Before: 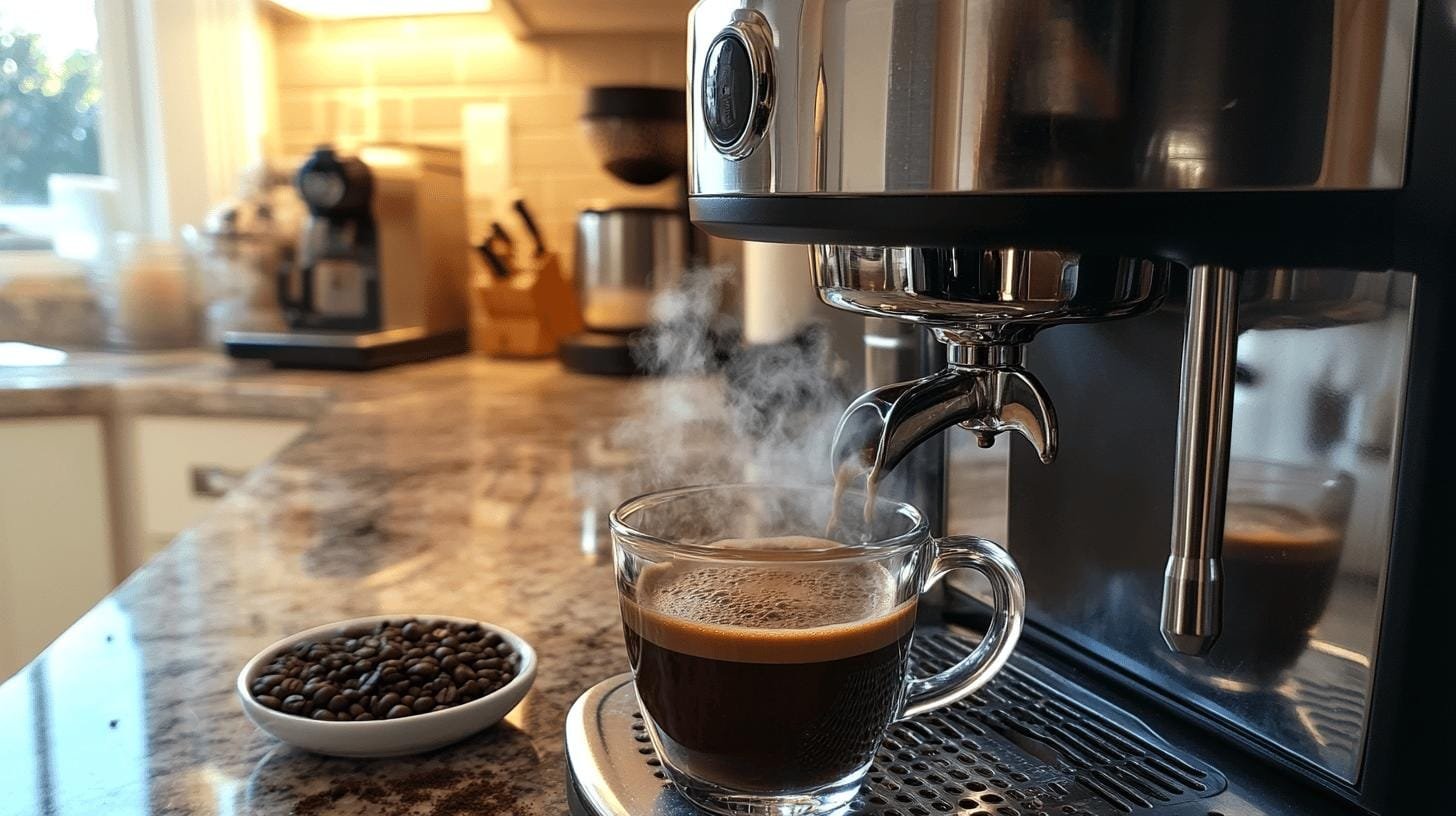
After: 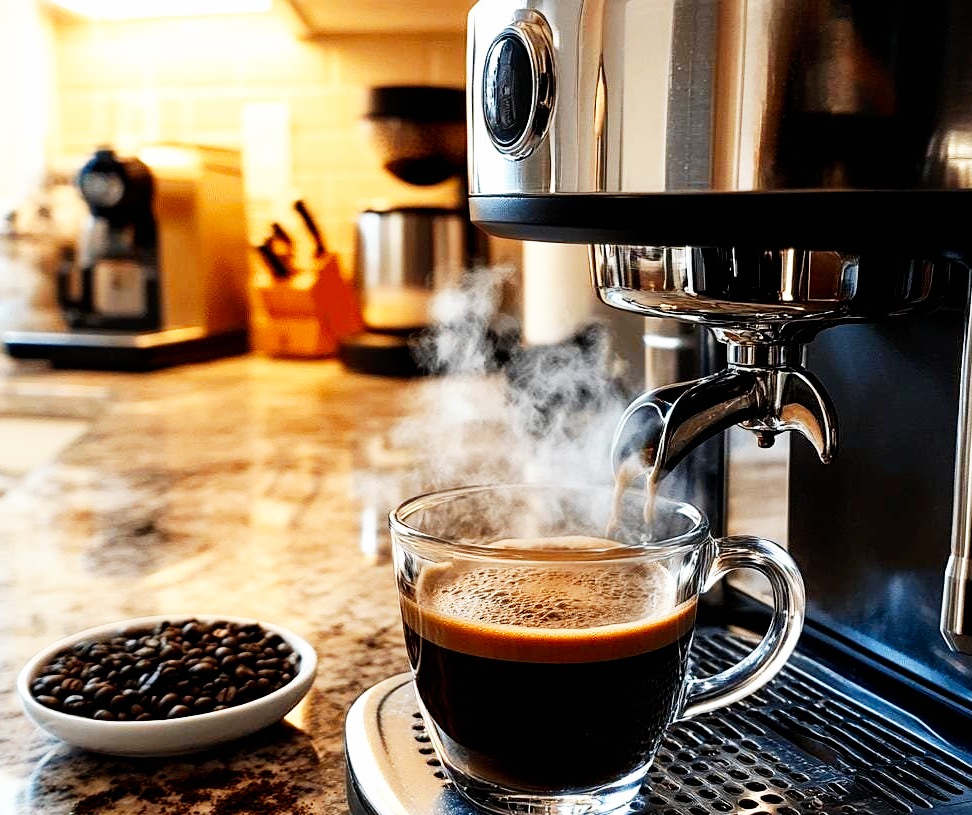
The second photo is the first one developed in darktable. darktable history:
exposure: black level correction 0.009, exposure -0.162 EV, compensate exposure bias true, compensate highlight preservation false
crop and rotate: left 15.143%, right 18.059%
base curve: curves: ch0 [(0, 0) (0.007, 0.004) (0.027, 0.03) (0.046, 0.07) (0.207, 0.54) (0.442, 0.872) (0.673, 0.972) (1, 1)], preserve colors none
